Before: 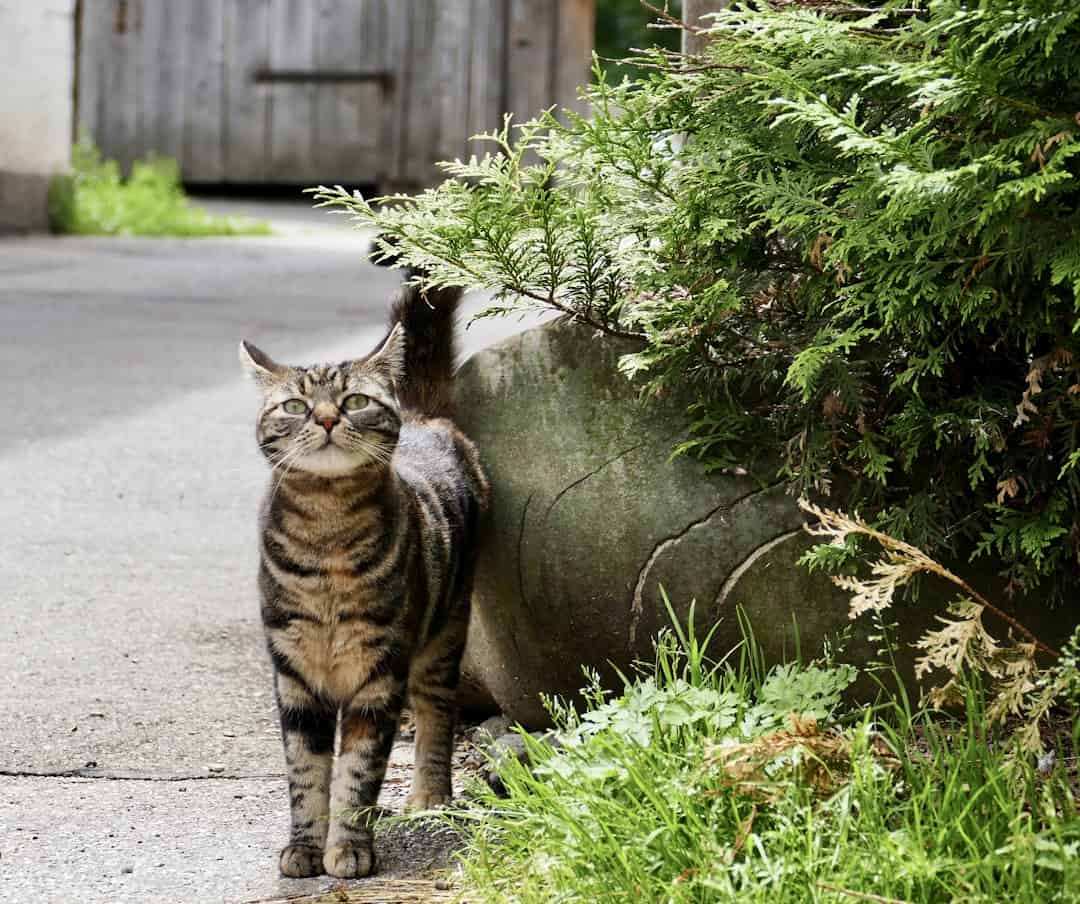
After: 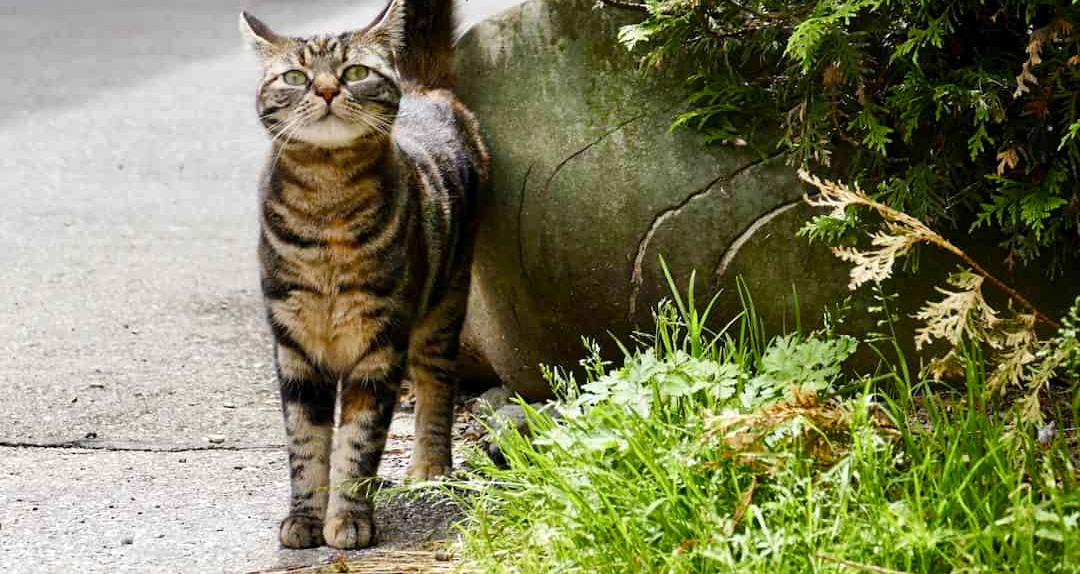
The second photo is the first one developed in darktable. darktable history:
crop and rotate: top 36.435%
color balance rgb: linear chroma grading › global chroma 8.12%, perceptual saturation grading › global saturation 9.07%, perceptual saturation grading › highlights -13.84%, perceptual saturation grading › mid-tones 14.88%, perceptual saturation grading › shadows 22.8%, perceptual brilliance grading › highlights 2.61%, global vibrance 12.07%
